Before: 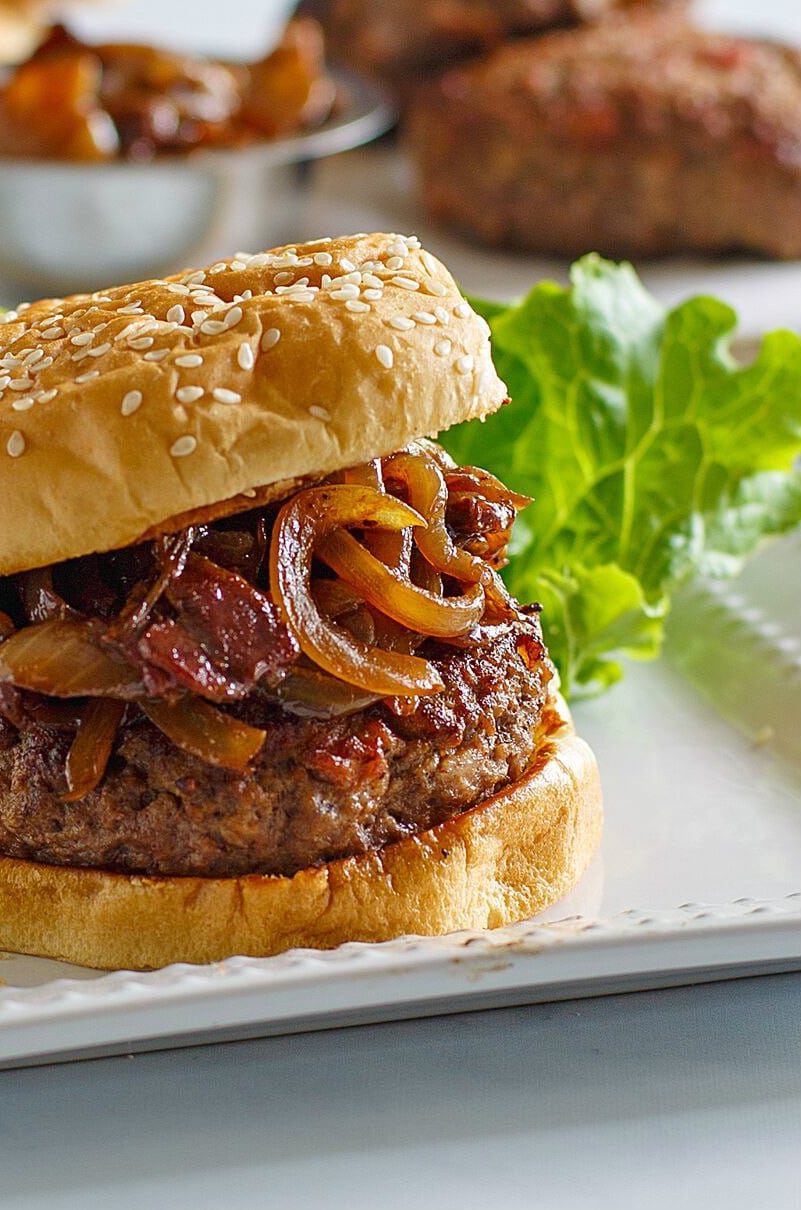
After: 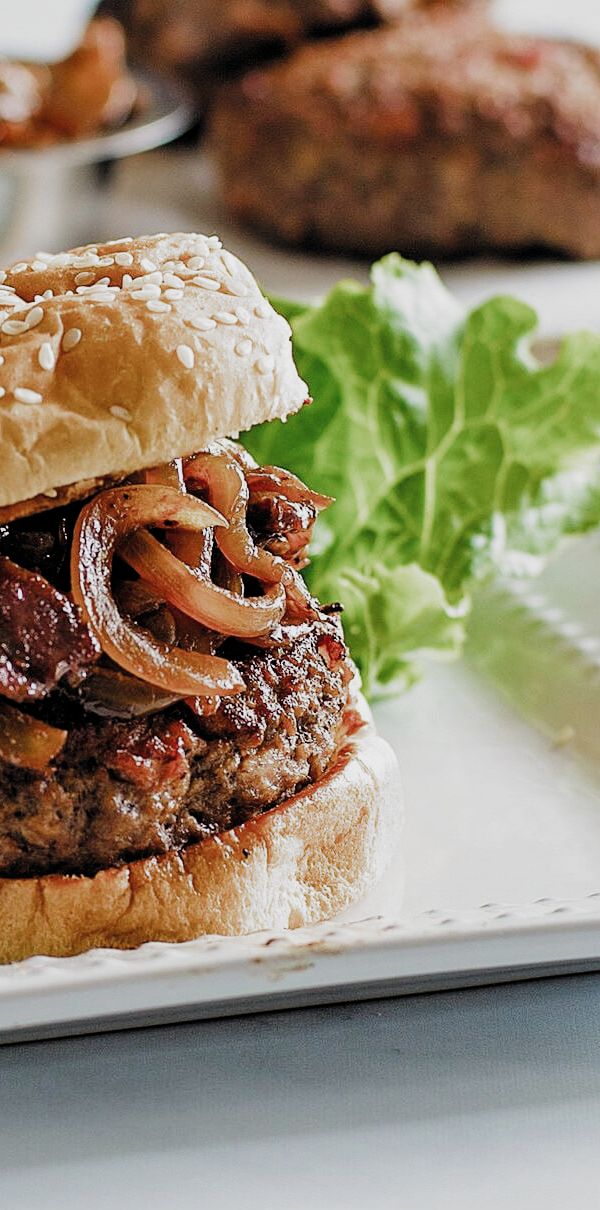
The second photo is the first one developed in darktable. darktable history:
filmic rgb: black relative exposure -5.01 EV, white relative exposure 3.95 EV, hardness 2.9, contrast 1.404, highlights saturation mix -28.86%, add noise in highlights 0.001, preserve chrominance max RGB, color science v3 (2019), use custom middle-gray values true, contrast in highlights soft
crop and rotate: left 24.969%
